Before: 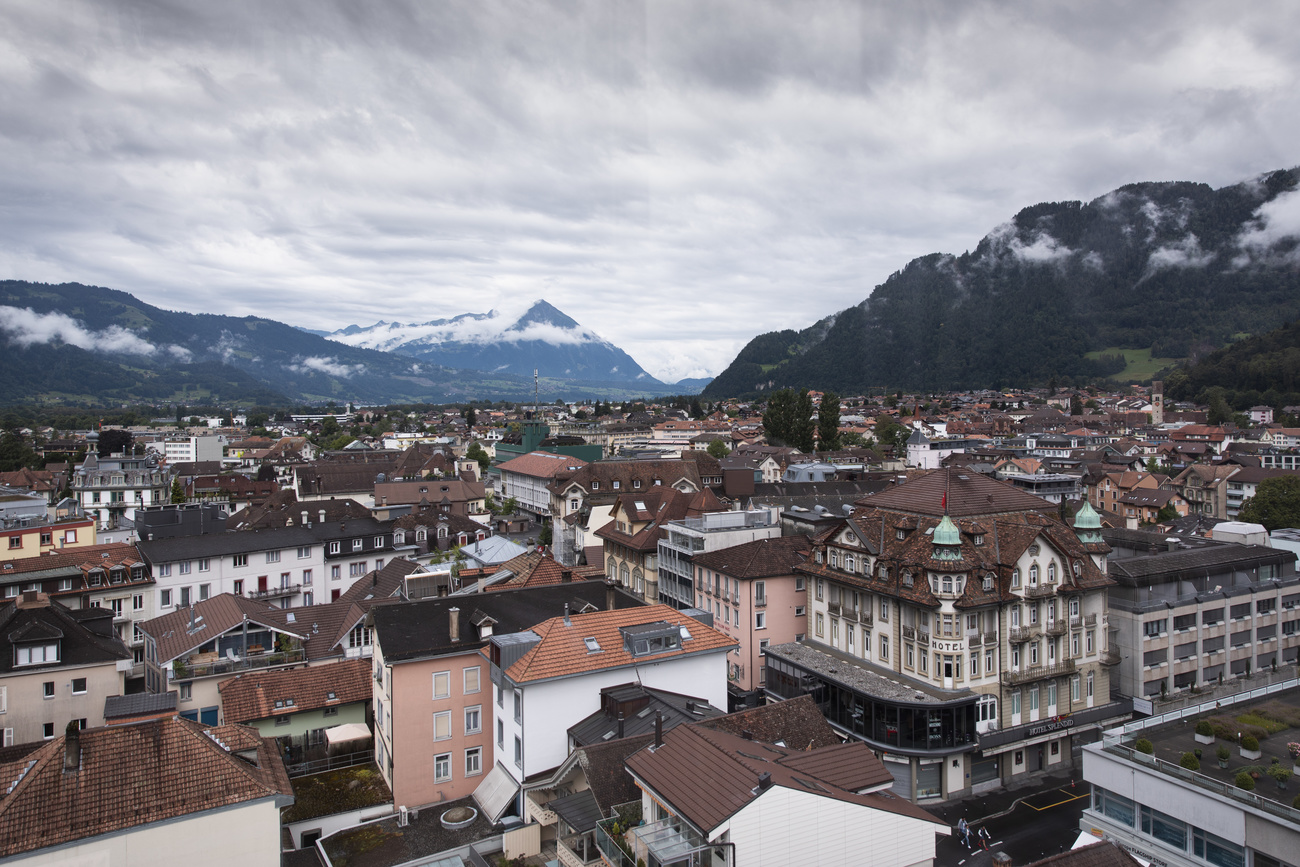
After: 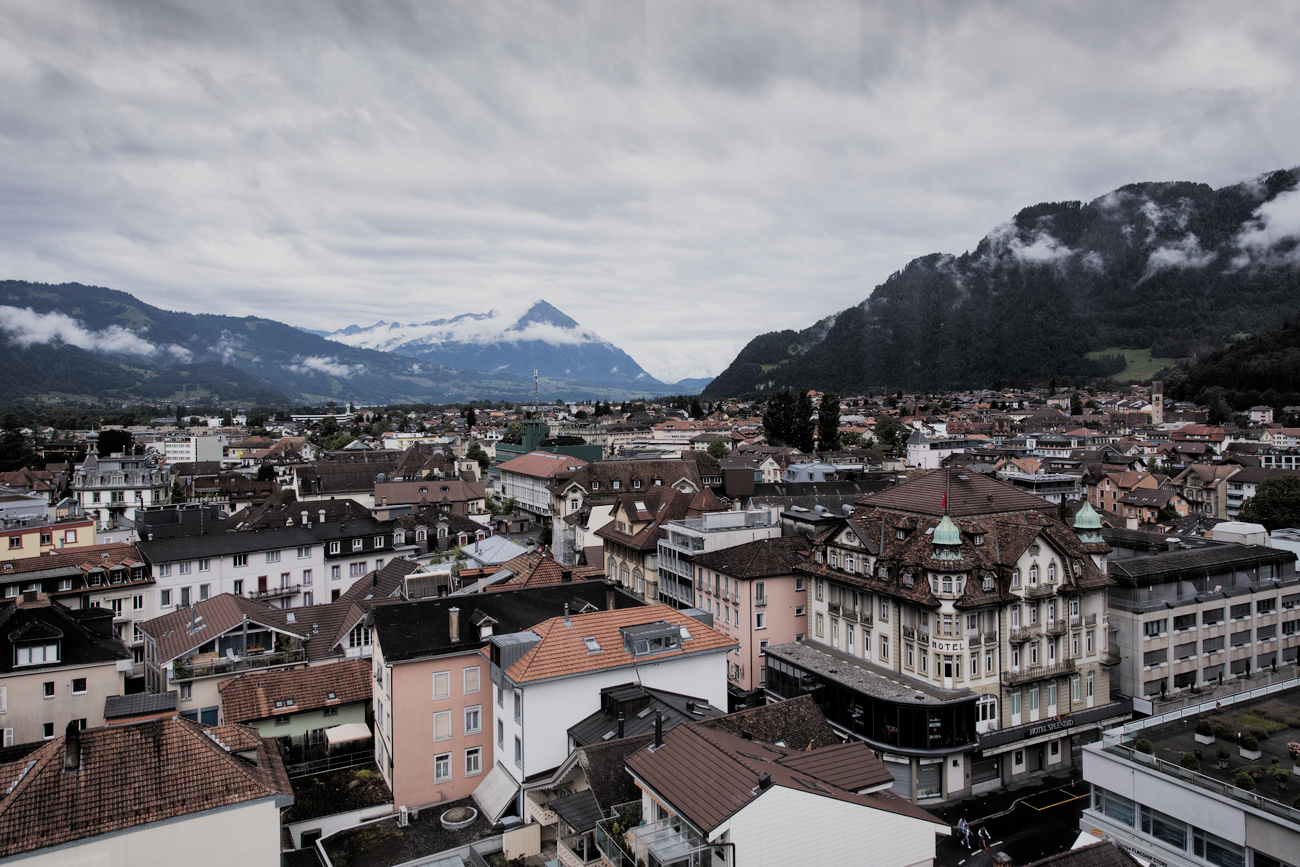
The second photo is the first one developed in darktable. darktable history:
filmic rgb: black relative exposure -5 EV, white relative exposure 3.96 EV, hardness 2.9, contrast 1.099, color science v4 (2020)
